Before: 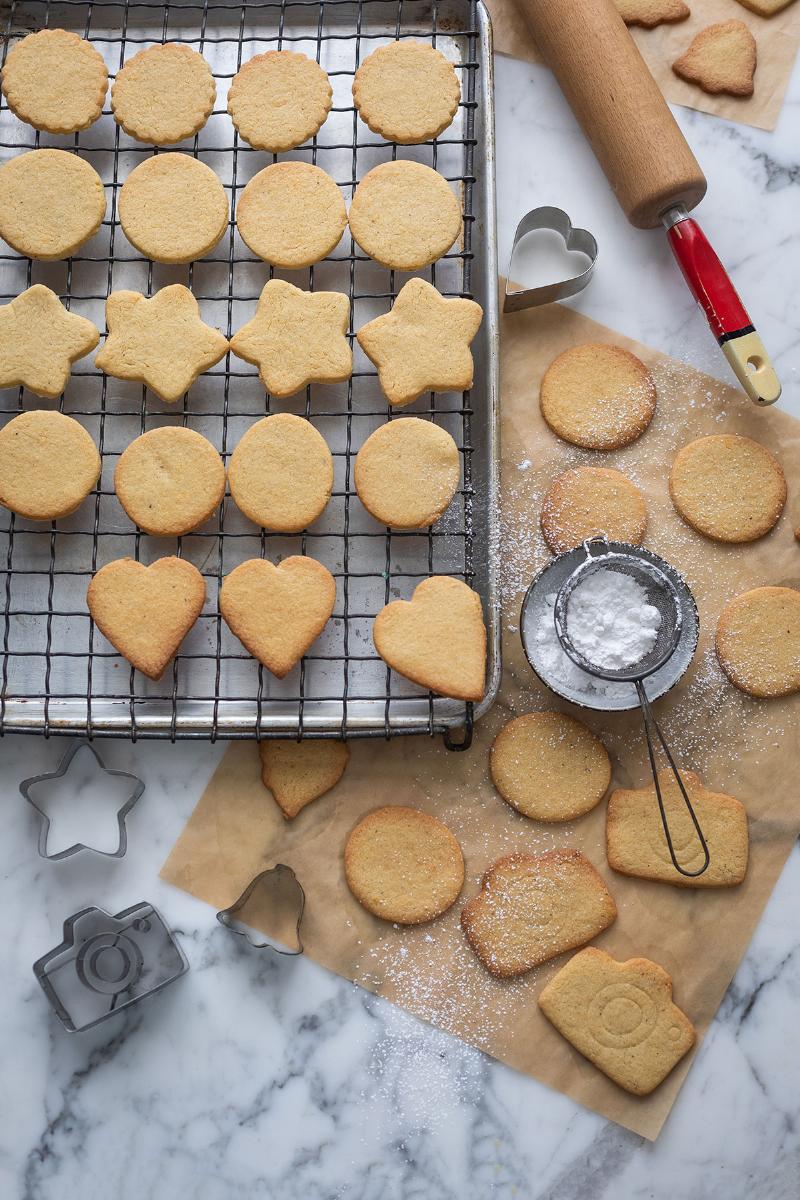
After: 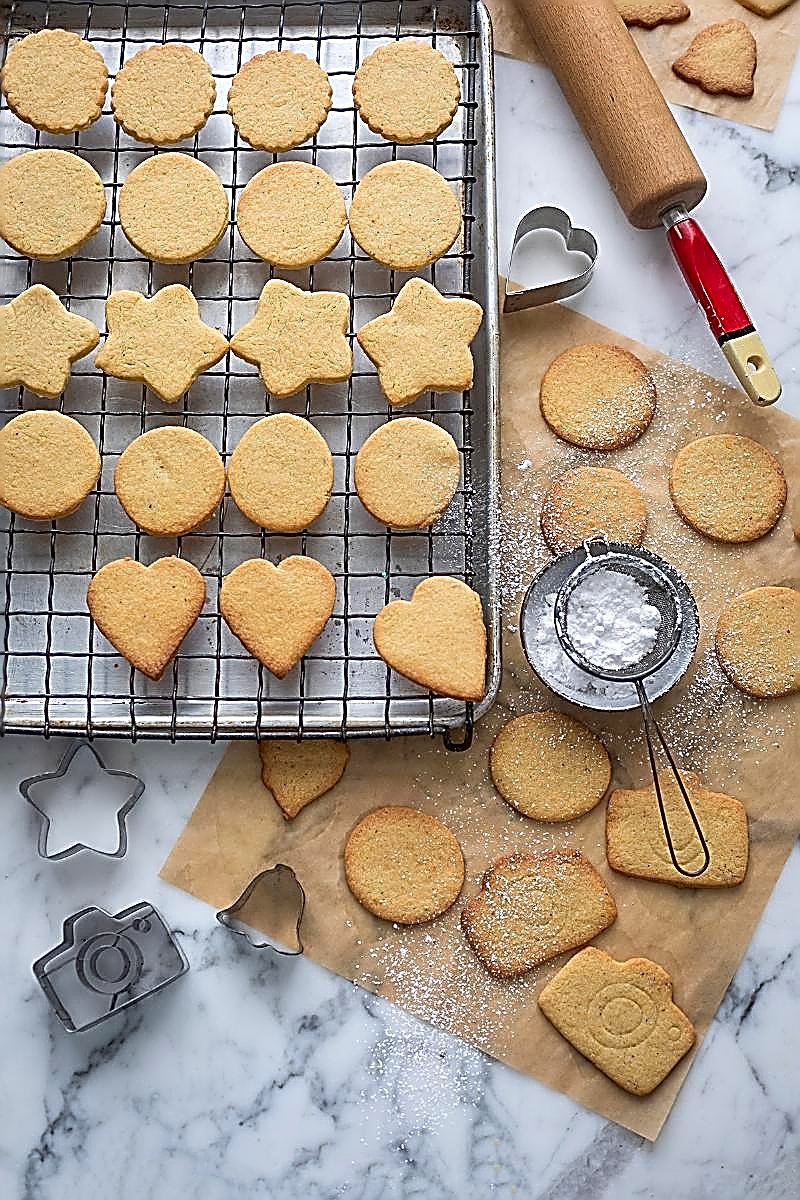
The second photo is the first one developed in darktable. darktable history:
tone equalizer: smoothing diameter 24.99%, edges refinement/feathering 13.47, preserve details guided filter
sharpen: amount 1.984
exposure: black level correction 0.002, exposure 0.147 EV, compensate exposure bias true, compensate highlight preservation false
contrast brightness saturation: saturation 0.095
